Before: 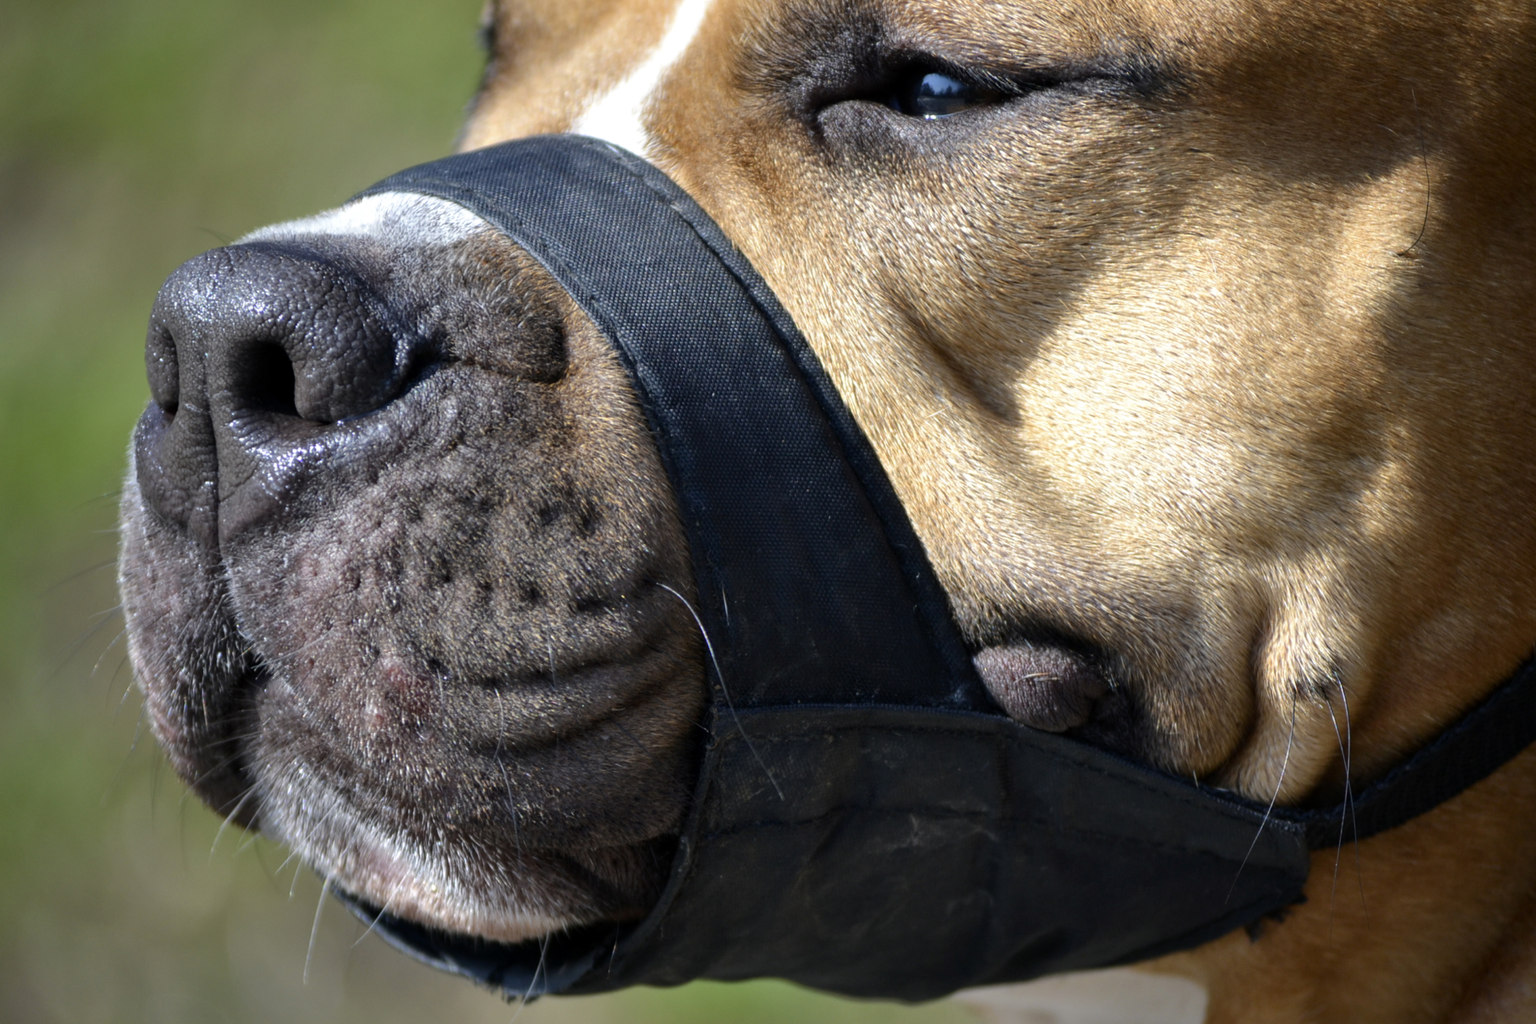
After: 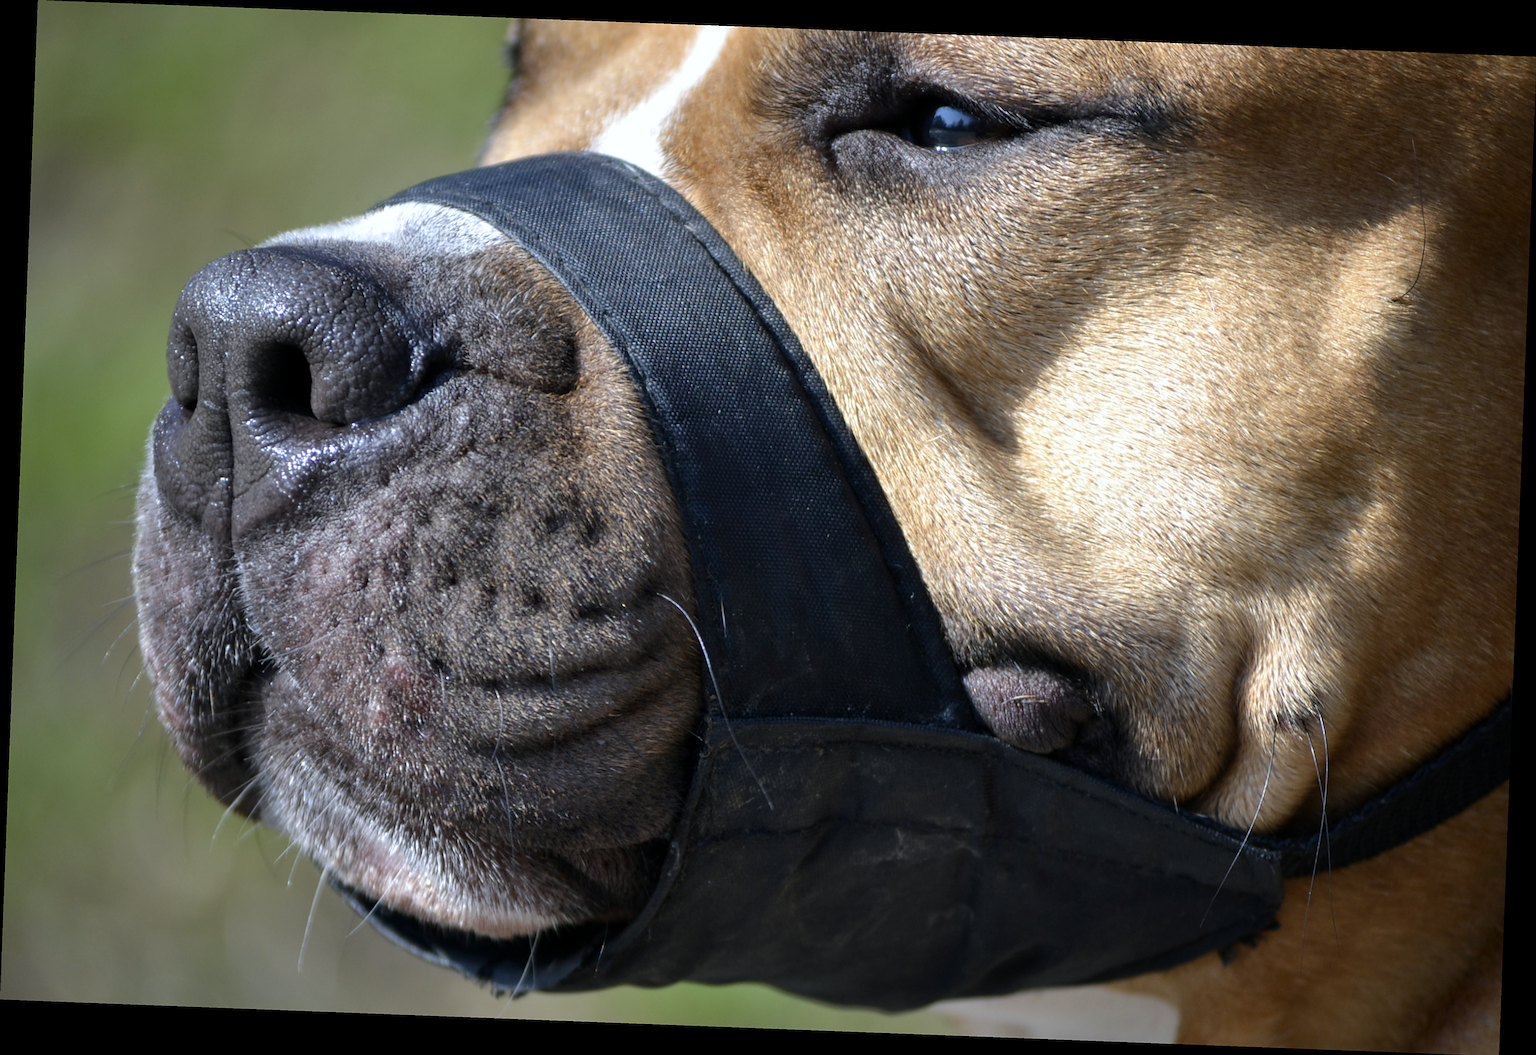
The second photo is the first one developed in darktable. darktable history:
sharpen: on, module defaults
rotate and perspective: rotation 2.17°, automatic cropping off
color correction: highlights a* -0.137, highlights b* -5.91, shadows a* -0.137, shadows b* -0.137
